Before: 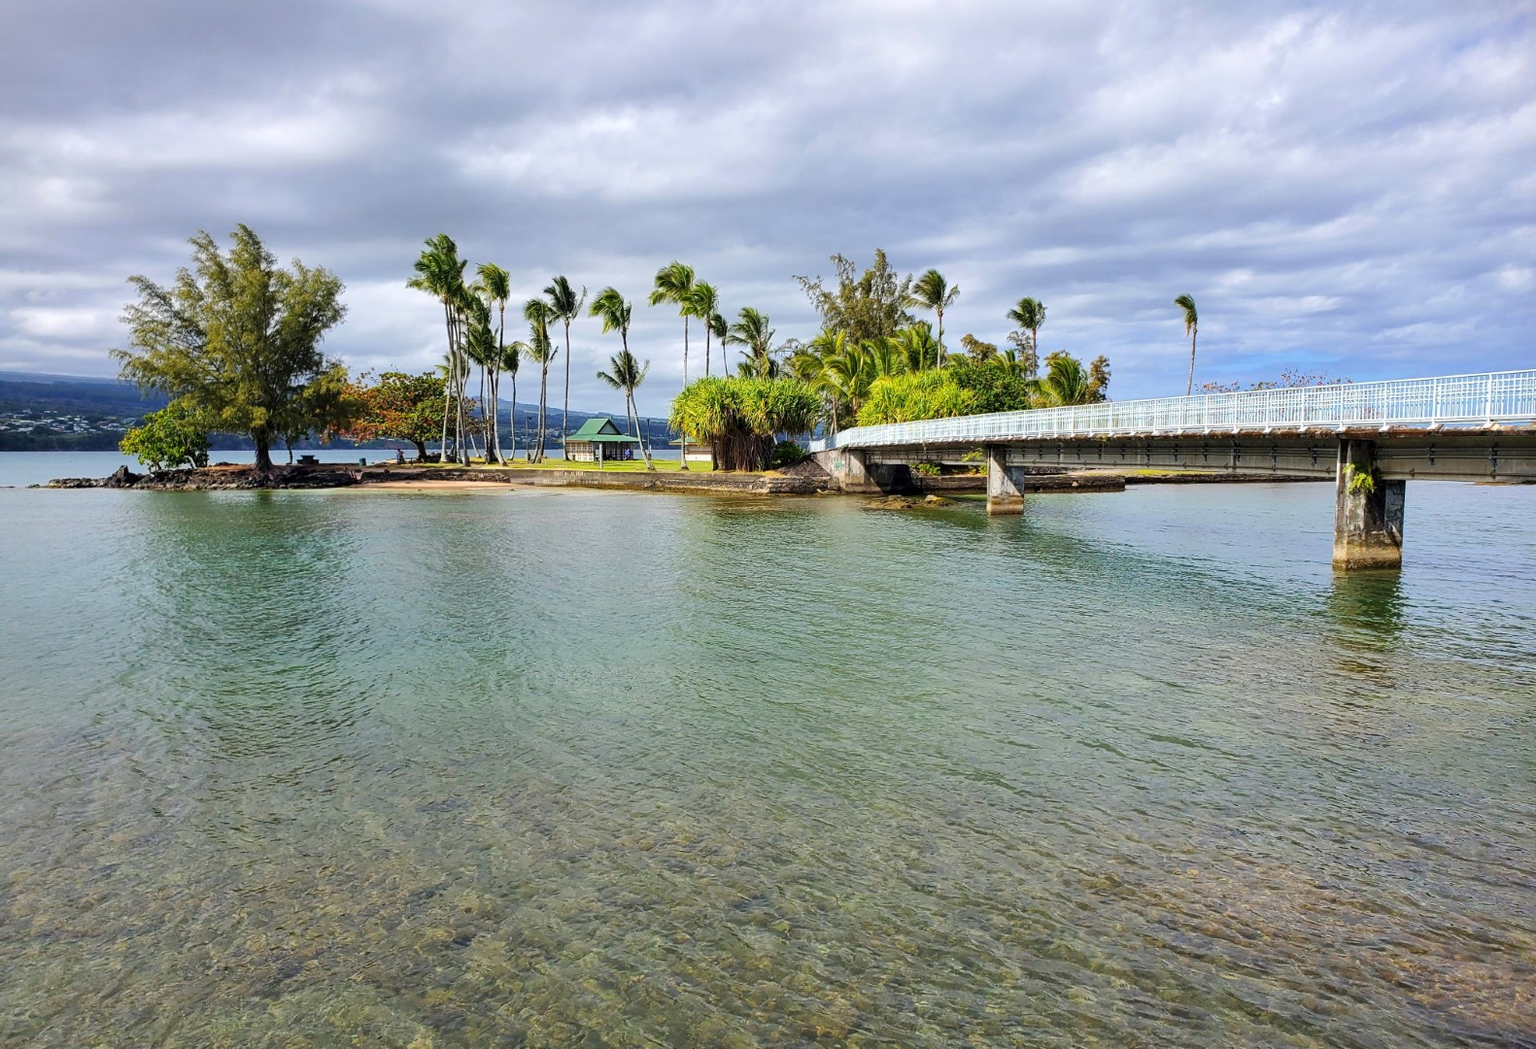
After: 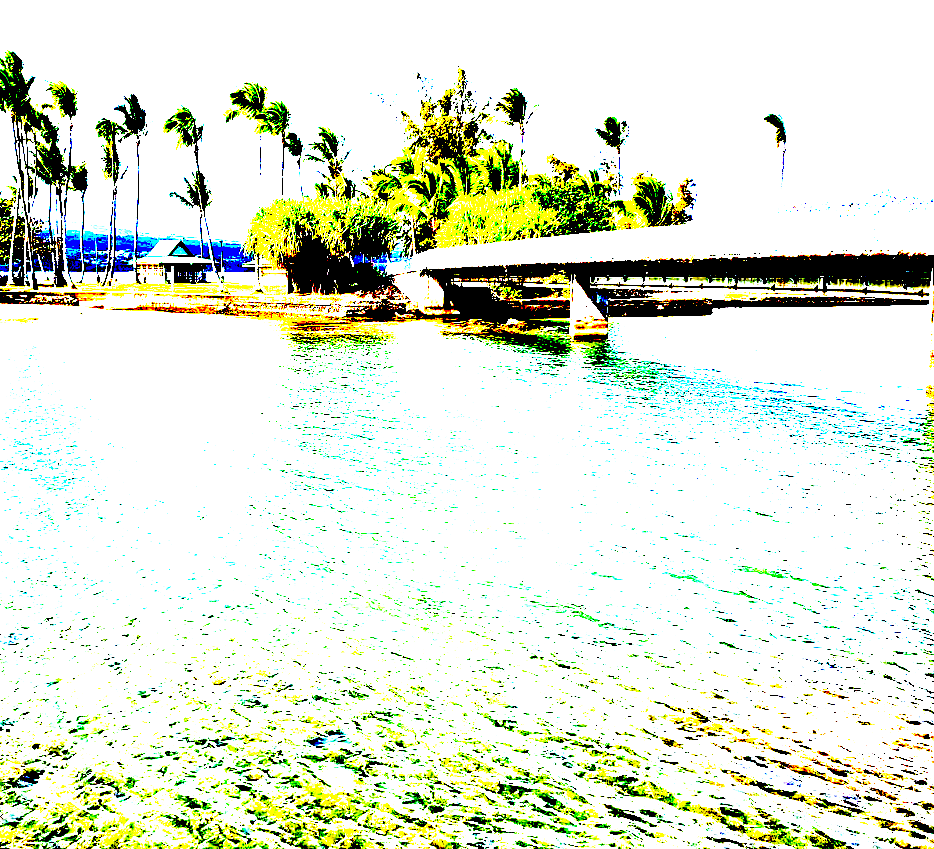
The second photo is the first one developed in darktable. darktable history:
crop and rotate: left 28.256%, top 17.734%, right 12.656%, bottom 3.573%
white balance: red 0.974, blue 1.044
color calibration: illuminant as shot in camera, x 0.366, y 0.378, temperature 4425.7 K, saturation algorithm version 1 (2020)
exposure: black level correction 0.1, exposure 3 EV, compensate highlight preservation false
